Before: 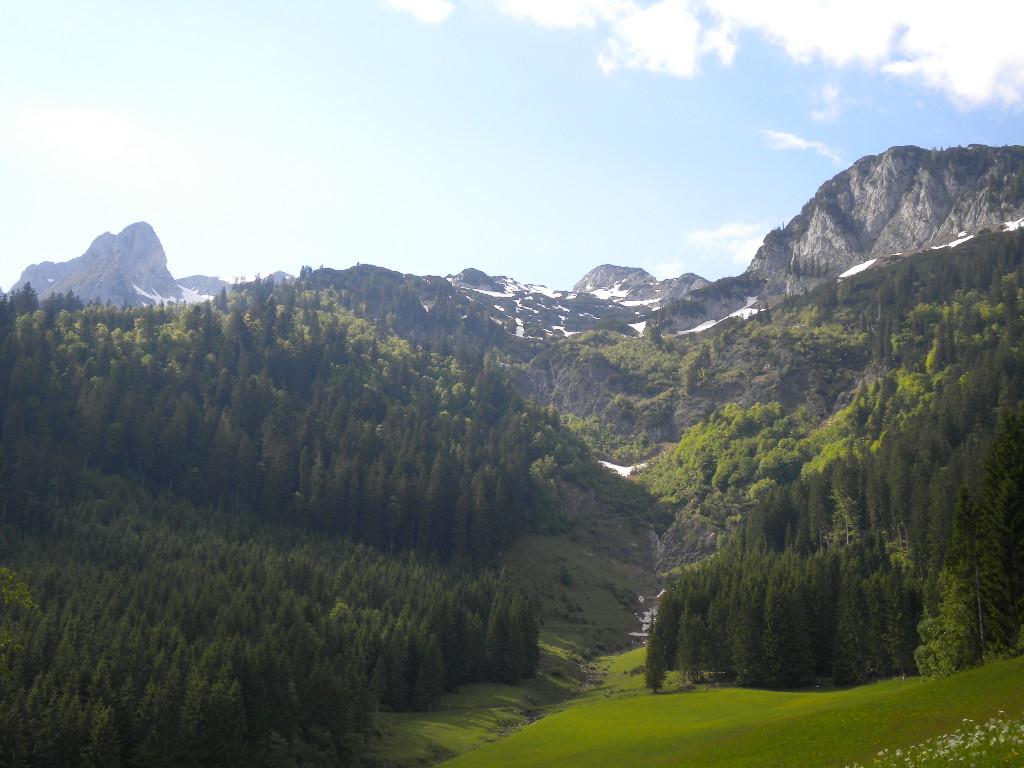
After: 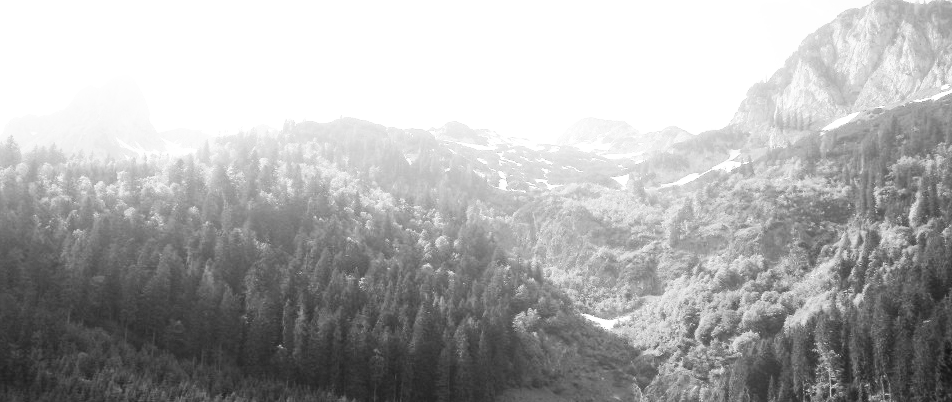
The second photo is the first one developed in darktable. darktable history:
base curve: curves: ch0 [(0, 0.003) (0.001, 0.002) (0.006, 0.004) (0.02, 0.022) (0.048, 0.086) (0.094, 0.234) (0.162, 0.431) (0.258, 0.629) (0.385, 0.8) (0.548, 0.918) (0.751, 0.988) (1, 1)], preserve colors none
monochrome: size 3.1
bloom: on, module defaults
crop: left 1.744%, top 19.225%, right 5.069%, bottom 28.357%
haze removal: compatibility mode true, adaptive false
